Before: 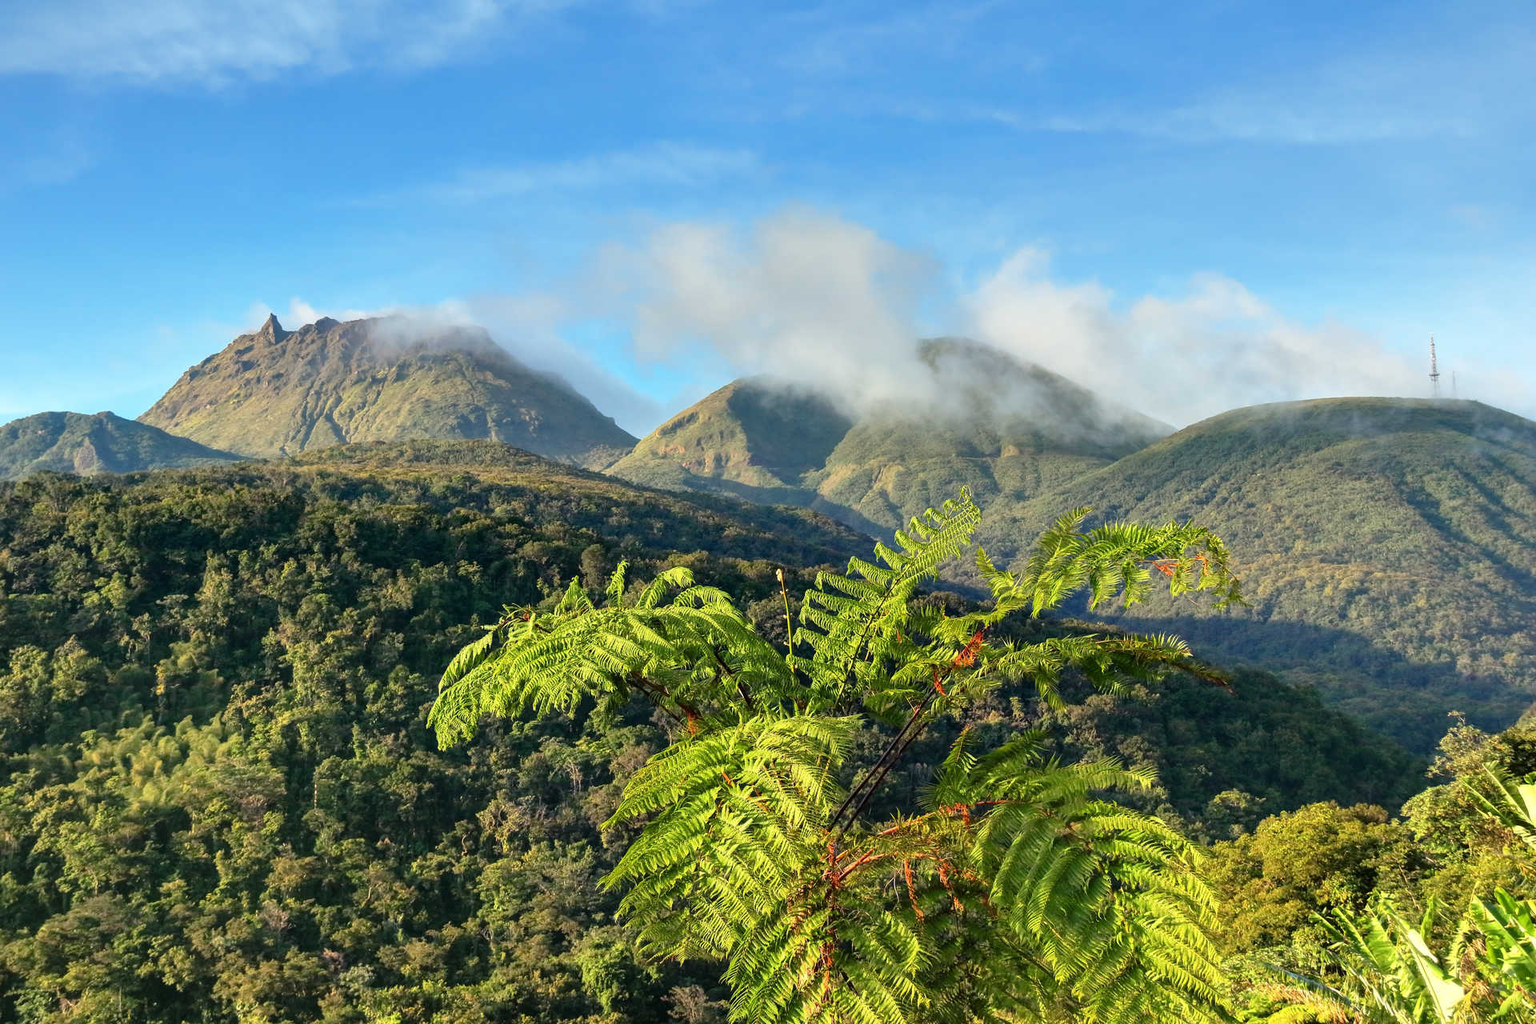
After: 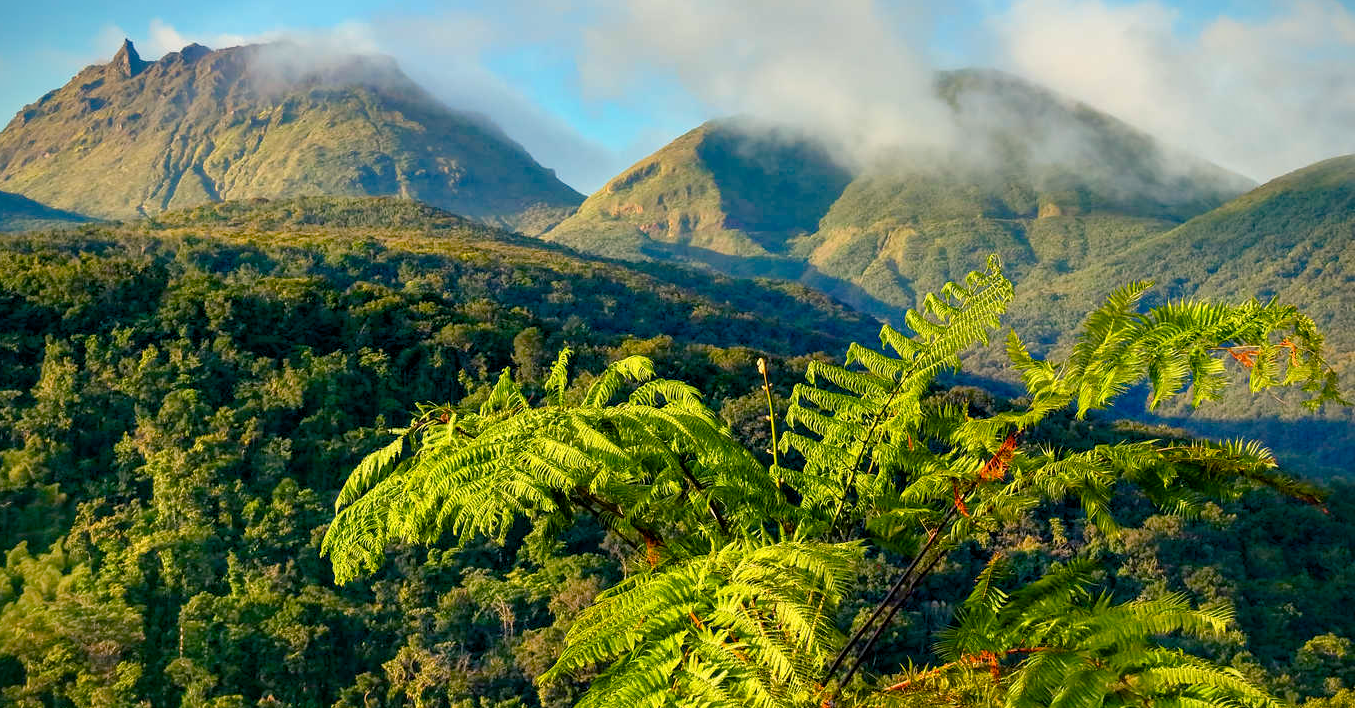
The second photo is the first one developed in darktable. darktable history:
color balance rgb: shadows lift › chroma 3%, shadows lift › hue 240.84°, highlights gain › chroma 3%, highlights gain › hue 73.2°, global offset › luminance -0.5%, perceptual saturation grading › global saturation 20%, perceptual saturation grading › highlights -25%, perceptual saturation grading › shadows 50%, global vibrance 25.26%
crop: left 11.123%, top 27.61%, right 18.3%, bottom 17.034%
vignetting: saturation 0, unbound false
